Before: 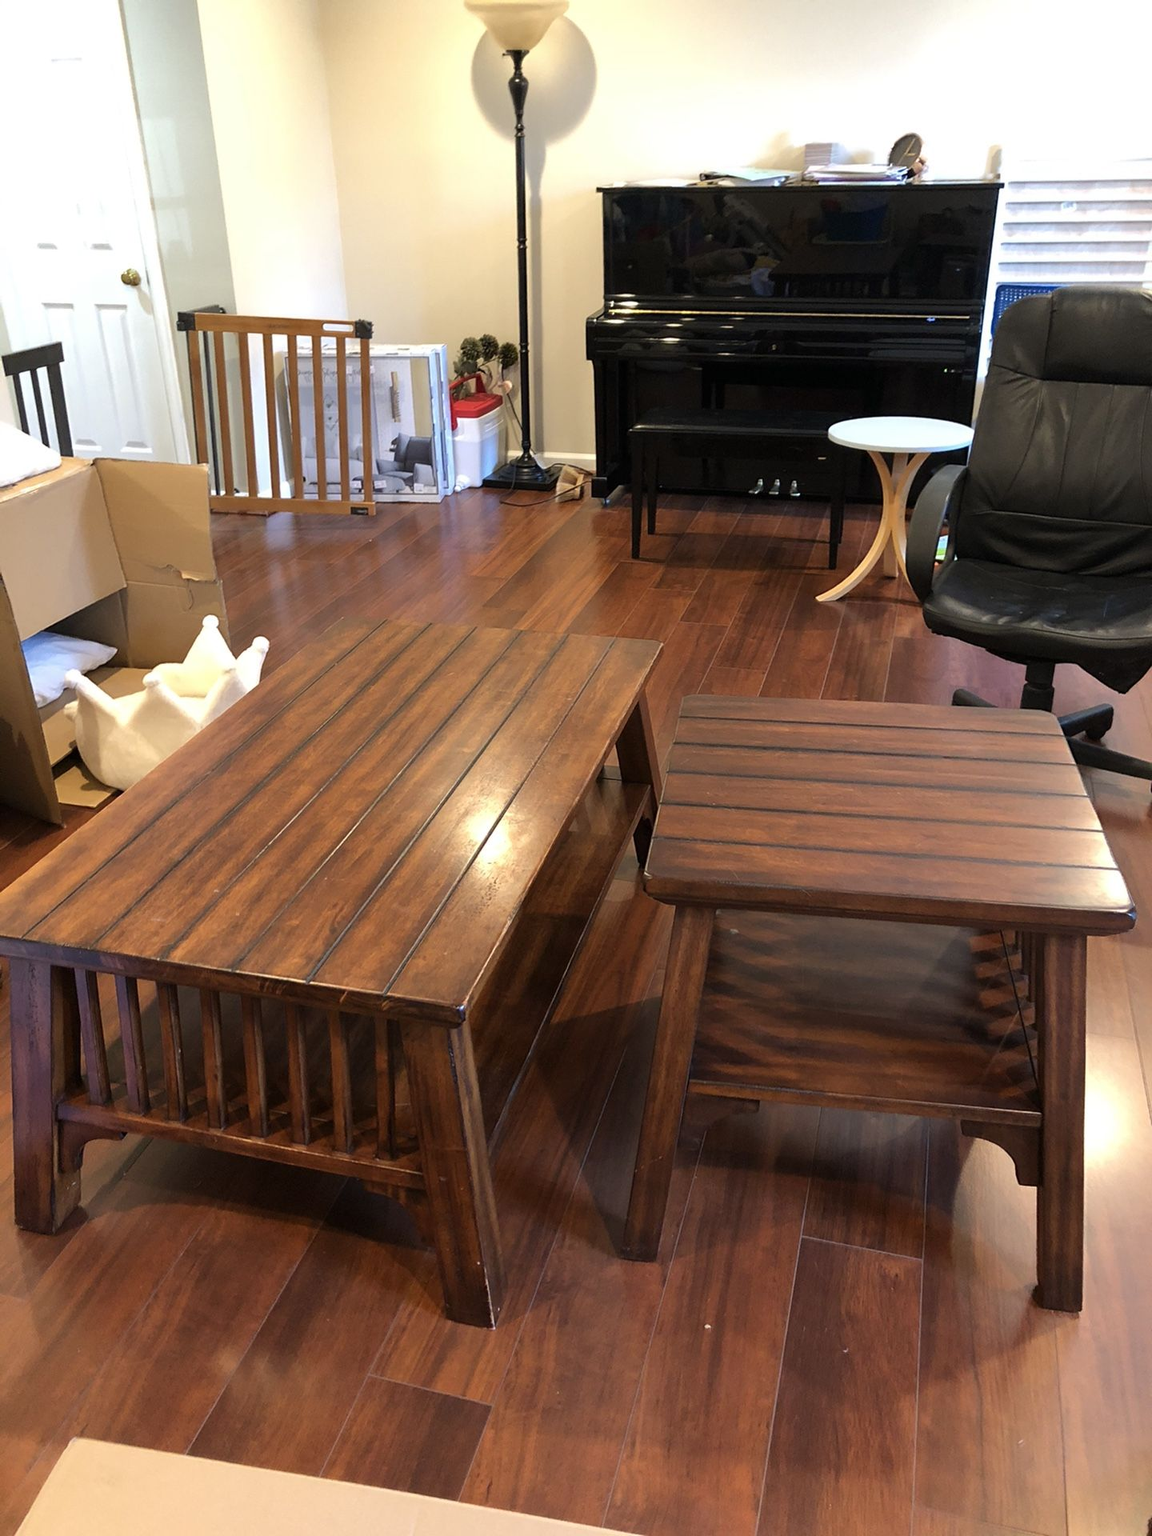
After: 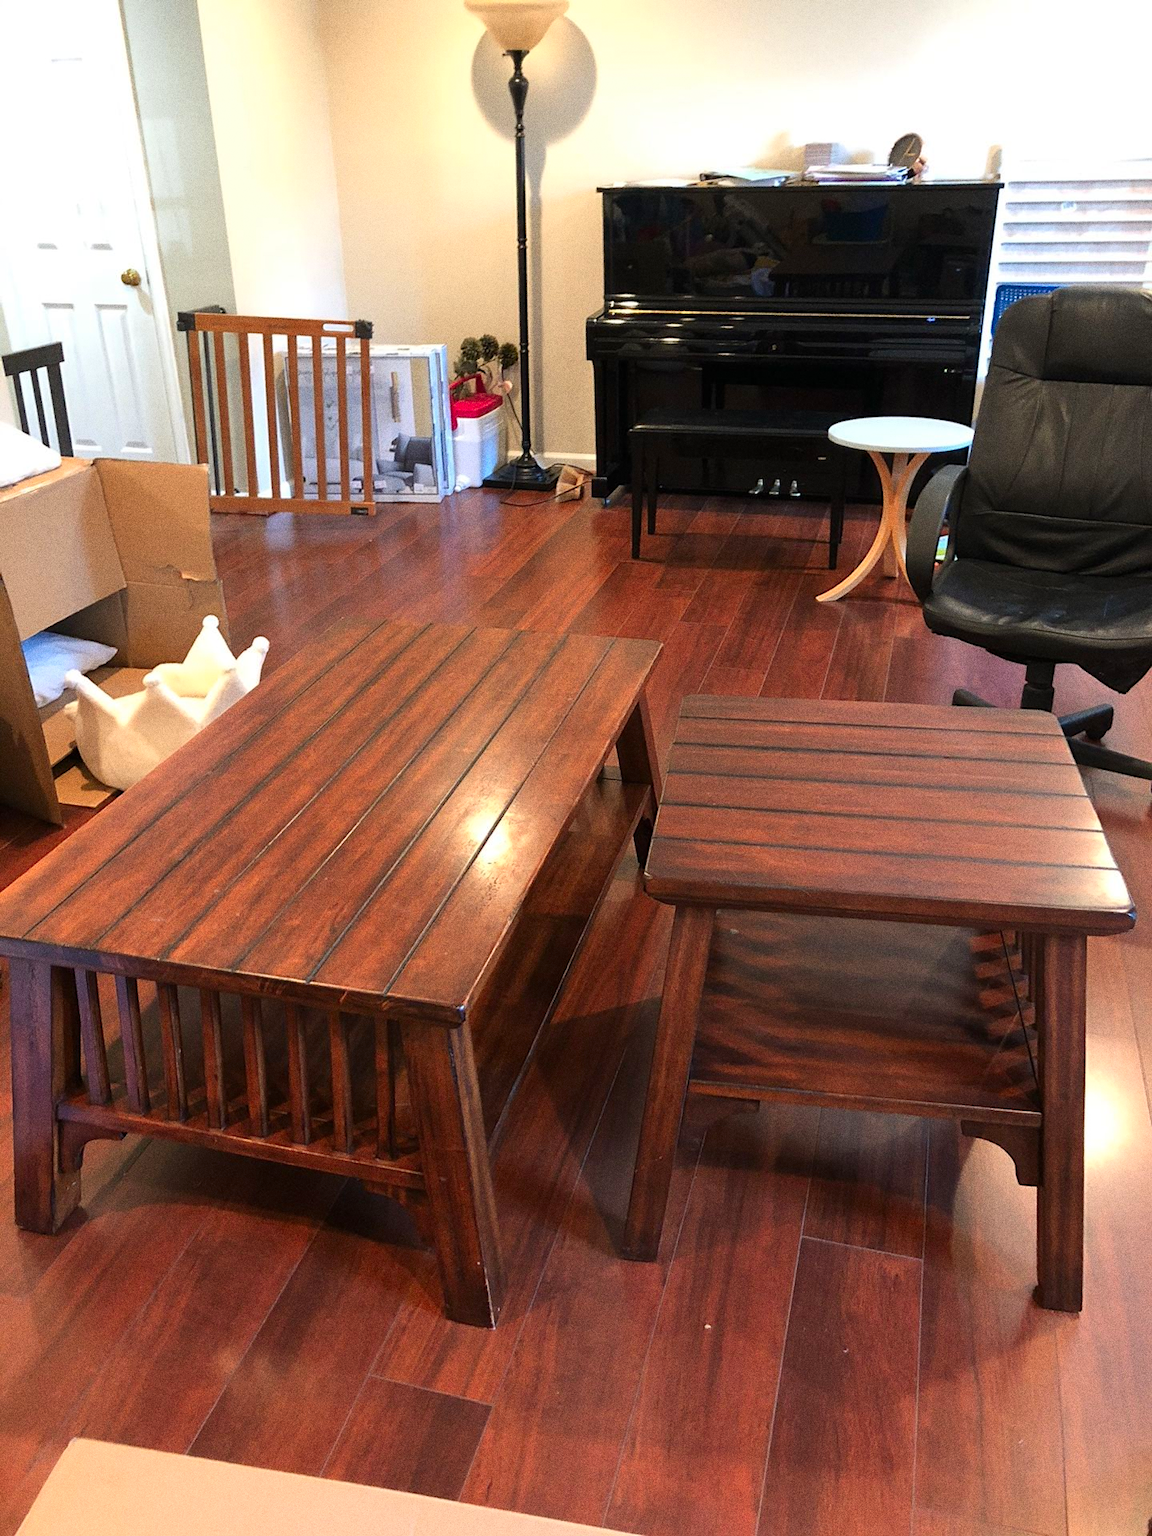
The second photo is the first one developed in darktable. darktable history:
color zones: curves: ch1 [(0.309, 0.524) (0.41, 0.329) (0.508, 0.509)]; ch2 [(0.25, 0.457) (0.75, 0.5)]
grain: coarseness 0.09 ISO, strength 40%
